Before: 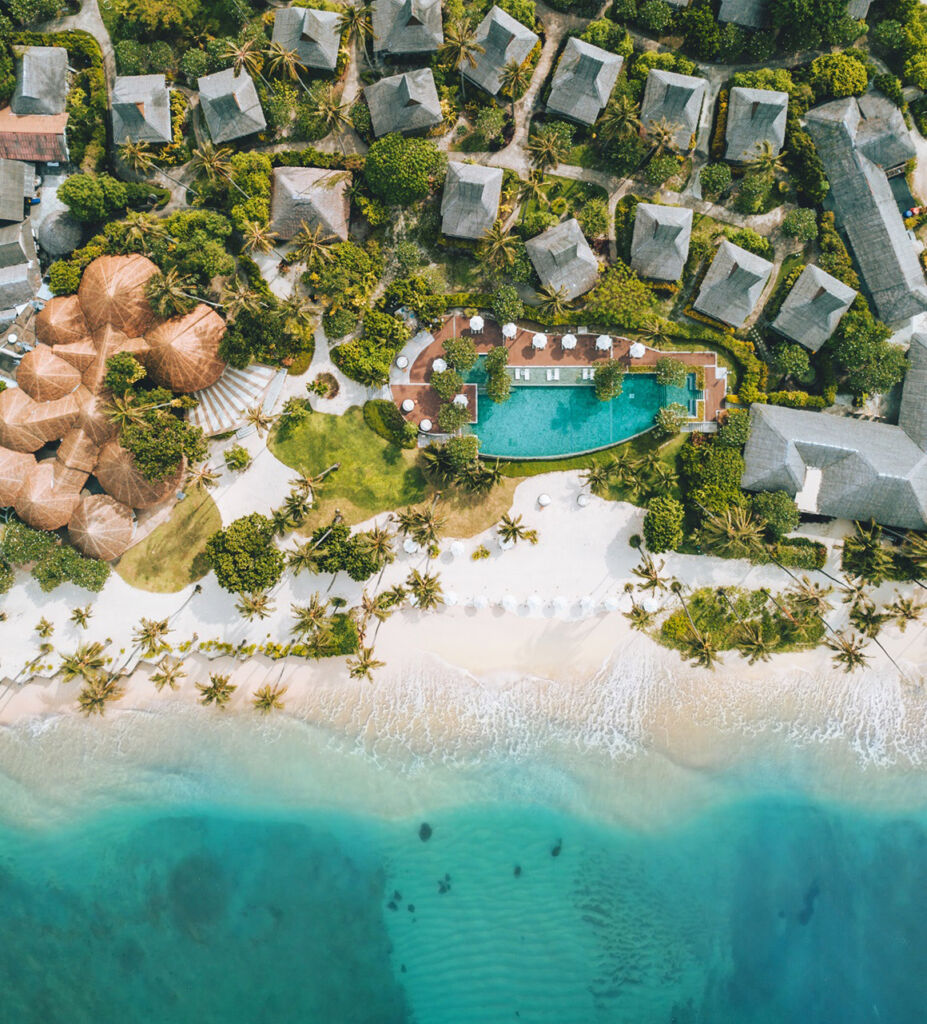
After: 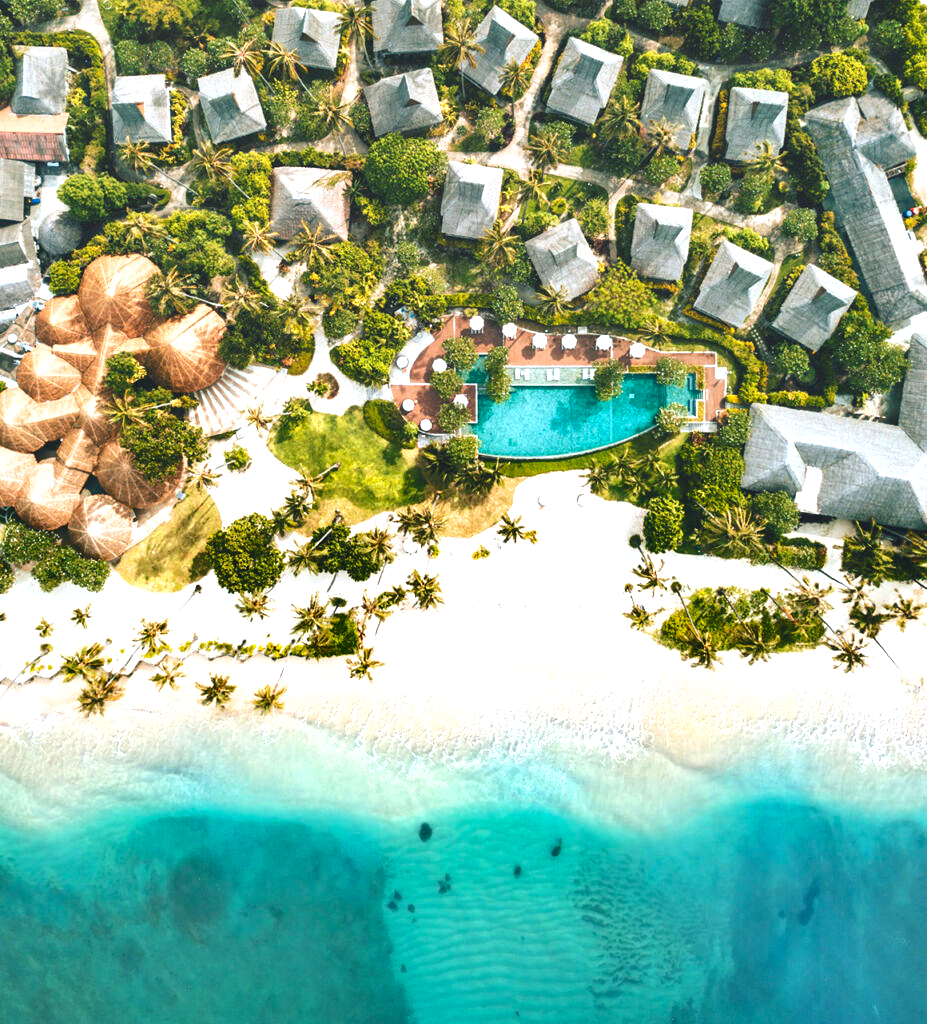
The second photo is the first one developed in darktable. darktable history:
exposure: black level correction 0, exposure 0.899 EV, compensate highlight preservation false
shadows and highlights: radius 134.36, soften with gaussian
